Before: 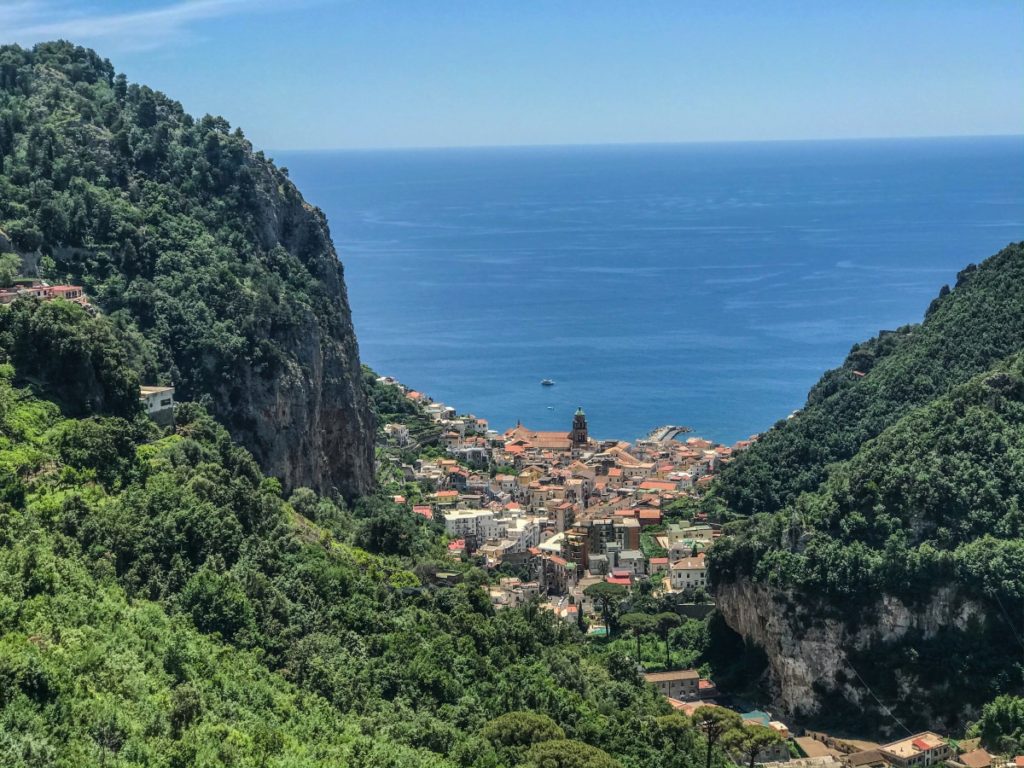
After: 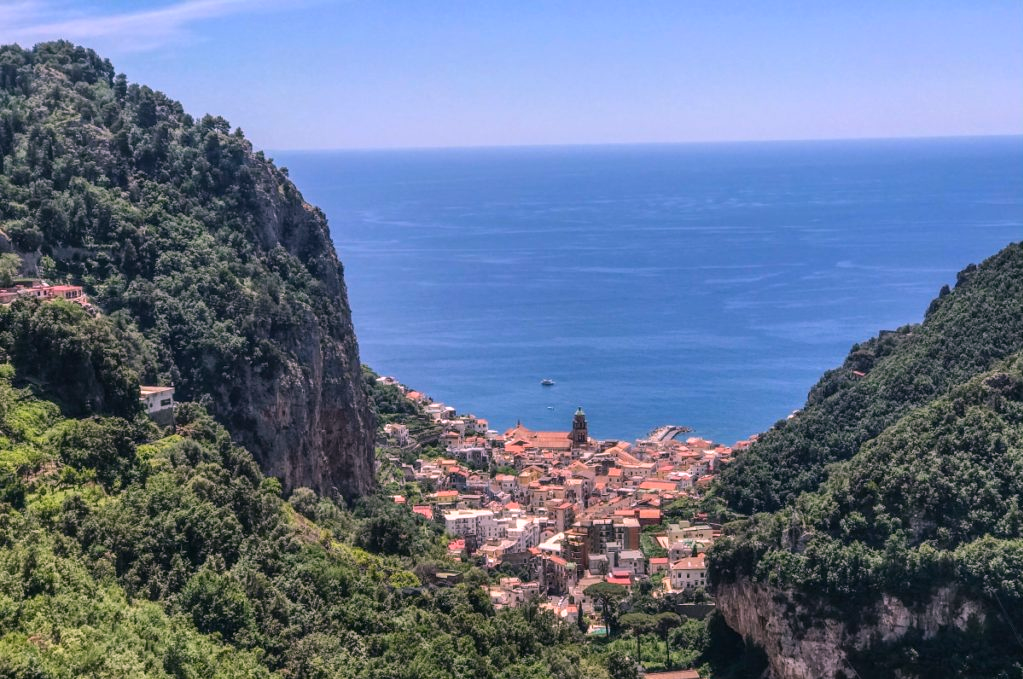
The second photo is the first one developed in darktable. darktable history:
white balance: red 1.188, blue 1.11
crop and rotate: top 0%, bottom 11.49%
